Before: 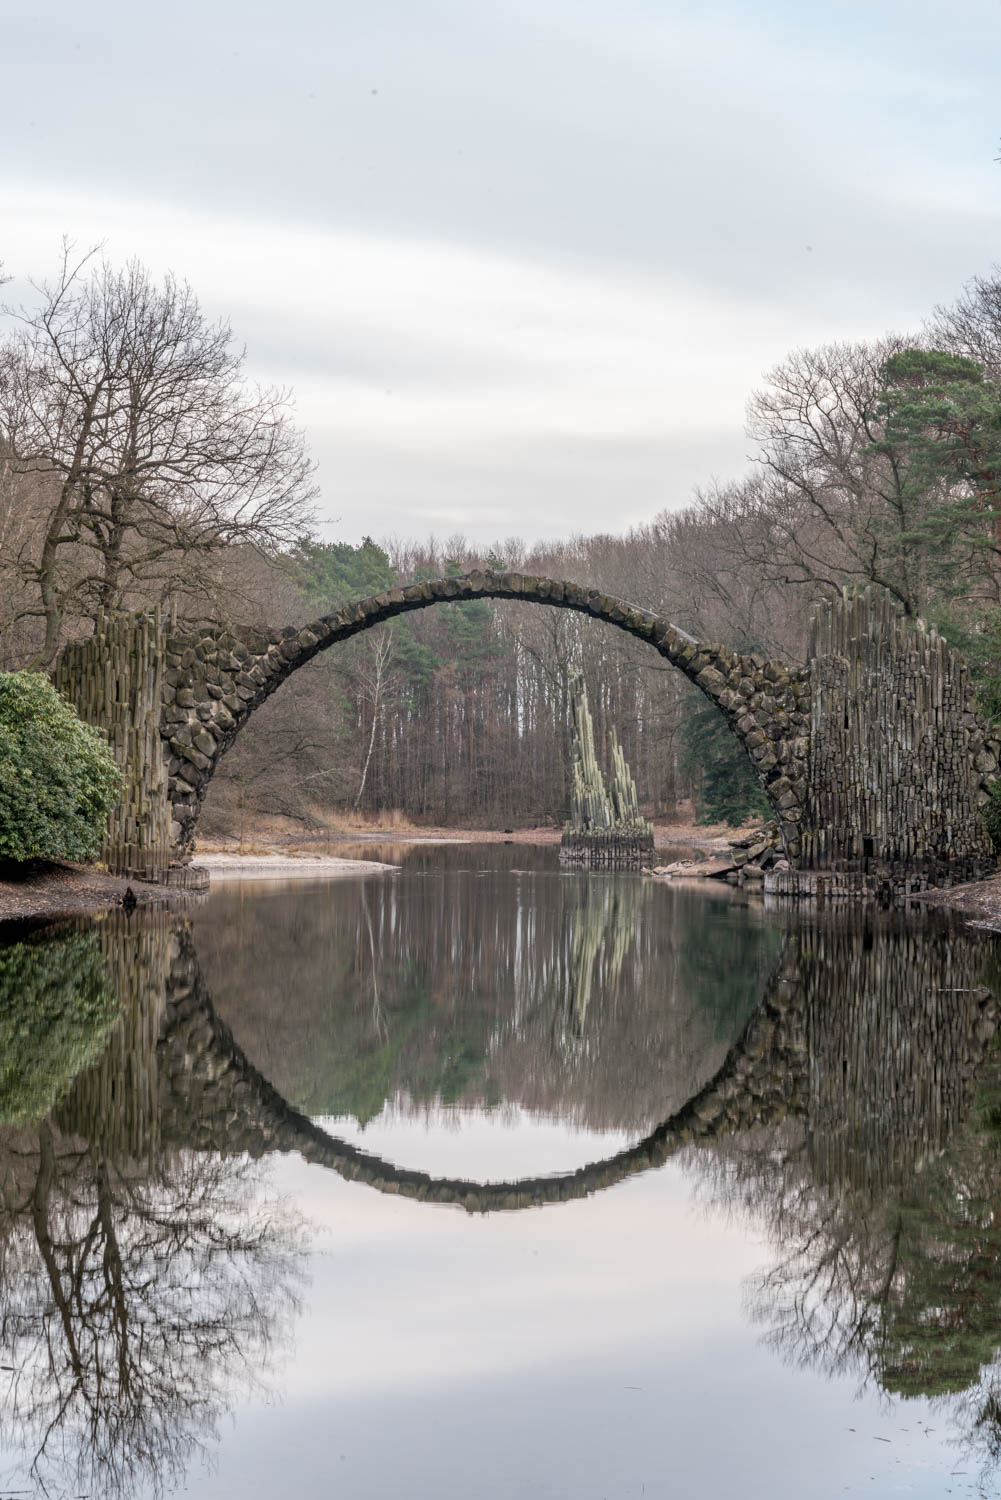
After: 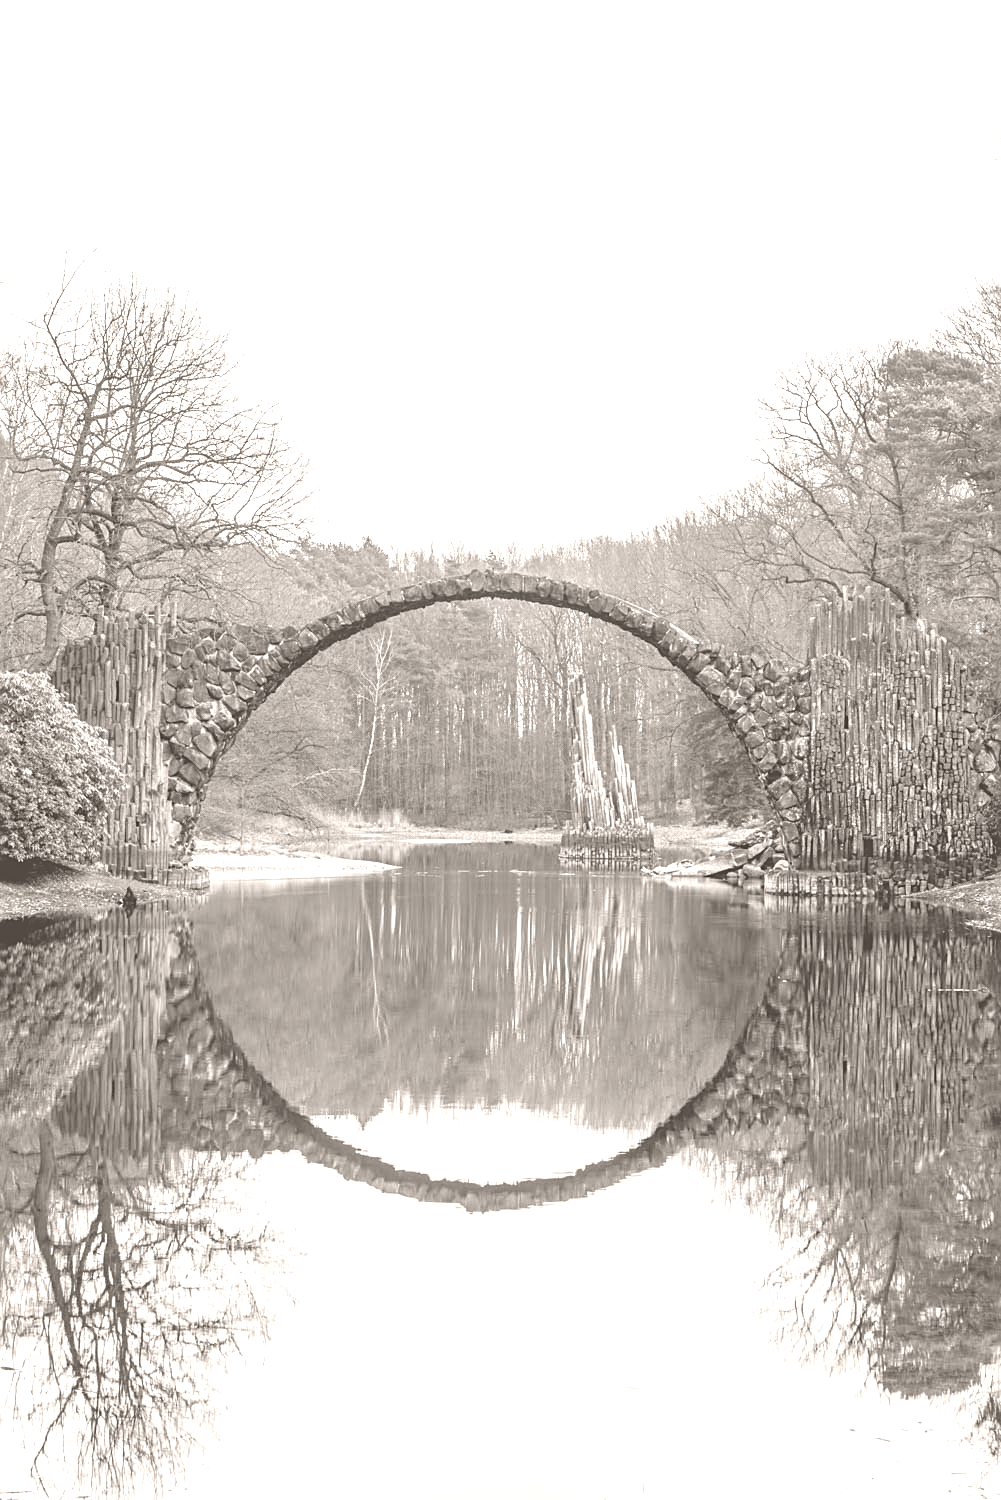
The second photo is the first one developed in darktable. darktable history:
sharpen: on, module defaults
colorize: hue 34.49°, saturation 35.33%, source mix 100%, lightness 55%, version 1
